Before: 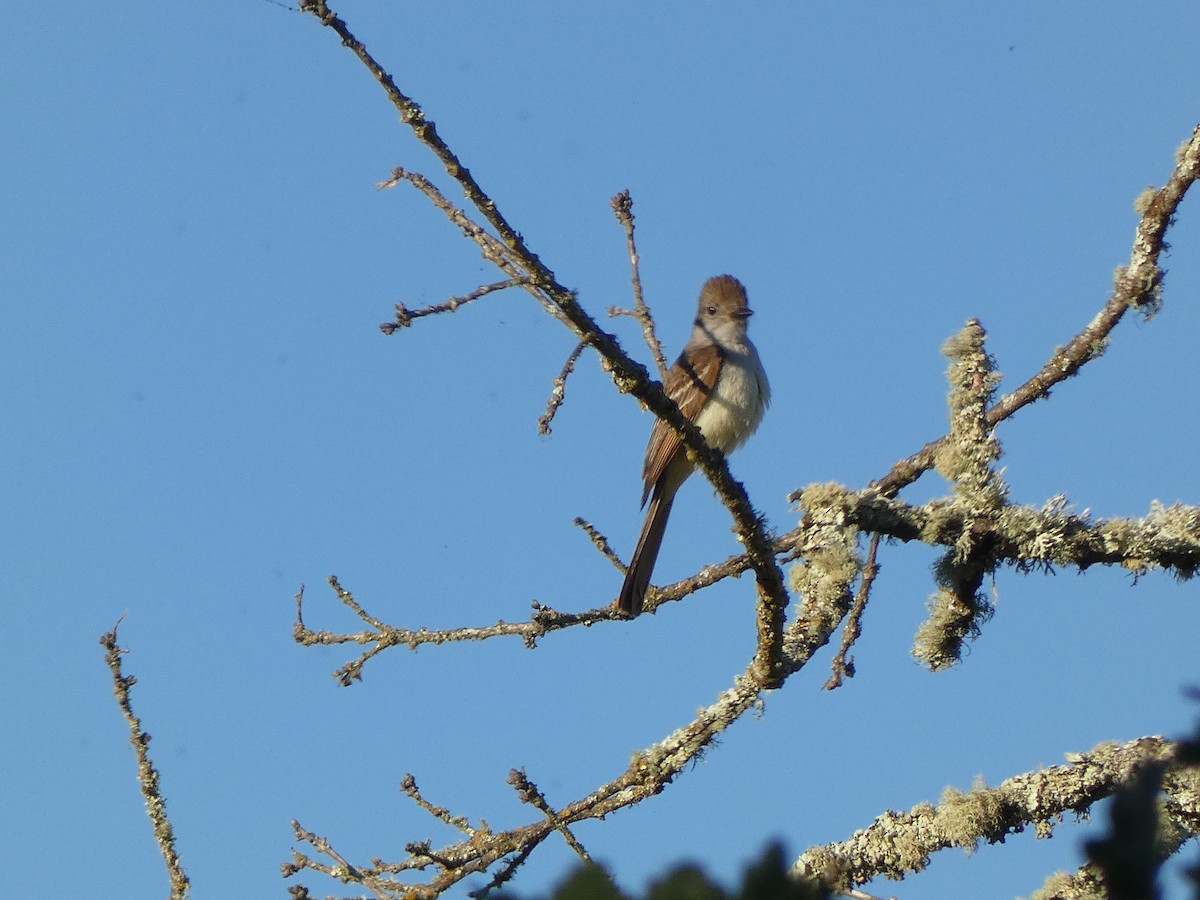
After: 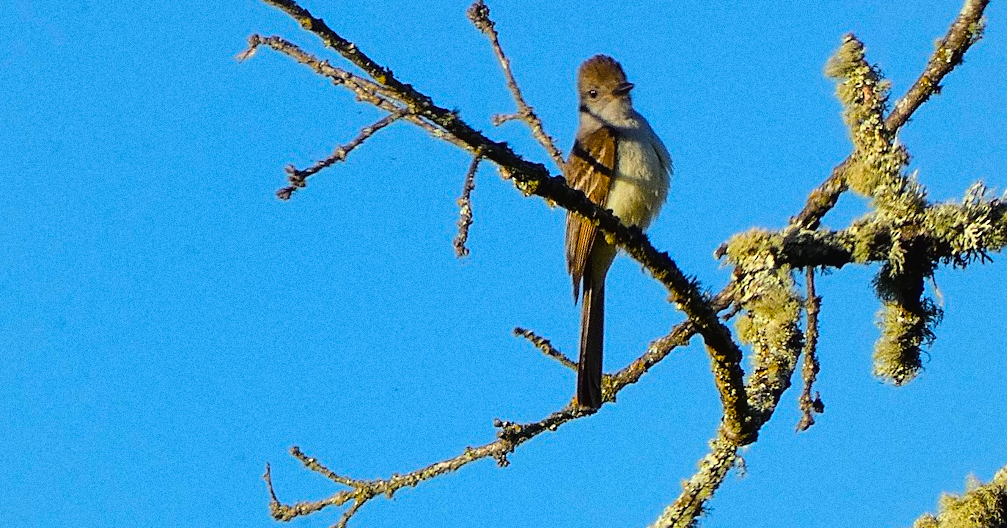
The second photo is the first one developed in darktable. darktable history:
sharpen: on, module defaults
tone curve: curves: ch0 [(0, 0.019) (0.11, 0.036) (0.259, 0.214) (0.378, 0.365) (0.499, 0.529) (1, 1)], color space Lab, linked channels, preserve colors none
color balance rgb: linear chroma grading › global chroma 15%, perceptual saturation grading › global saturation 30%
color balance: output saturation 110%
rotate and perspective: rotation -14.8°, crop left 0.1, crop right 0.903, crop top 0.25, crop bottom 0.748
grain: on, module defaults
crop: left 3.305%, top 6.436%, right 6.389%, bottom 3.258%
